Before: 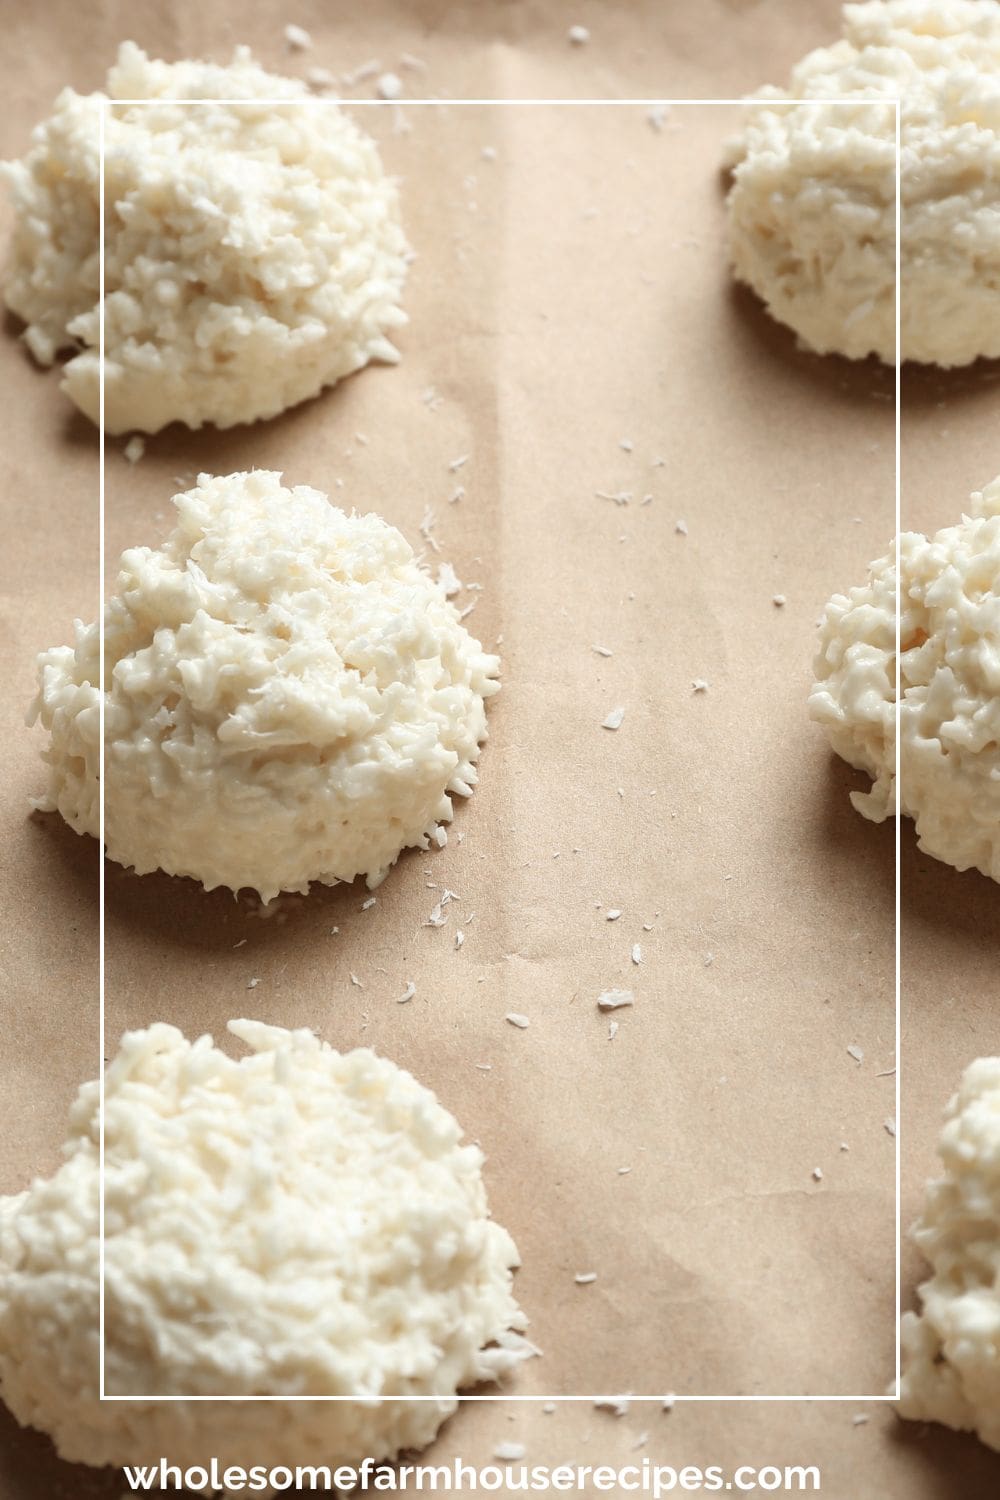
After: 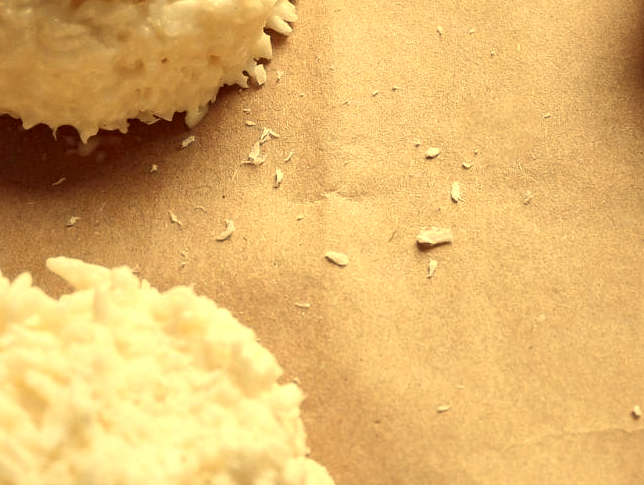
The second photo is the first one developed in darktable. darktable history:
crop: left 18.108%, top 50.803%, right 17.402%, bottom 16.813%
local contrast: mode bilateral grid, contrast 100, coarseness 100, detail 165%, midtone range 0.2
color zones: curves: ch1 [(0.29, 0.492) (0.373, 0.185) (0.509, 0.481)]; ch2 [(0.25, 0.462) (0.749, 0.457)]
color correction: highlights a* -0.581, highlights b* 39.8, shadows a* 9.5, shadows b* -0.717
